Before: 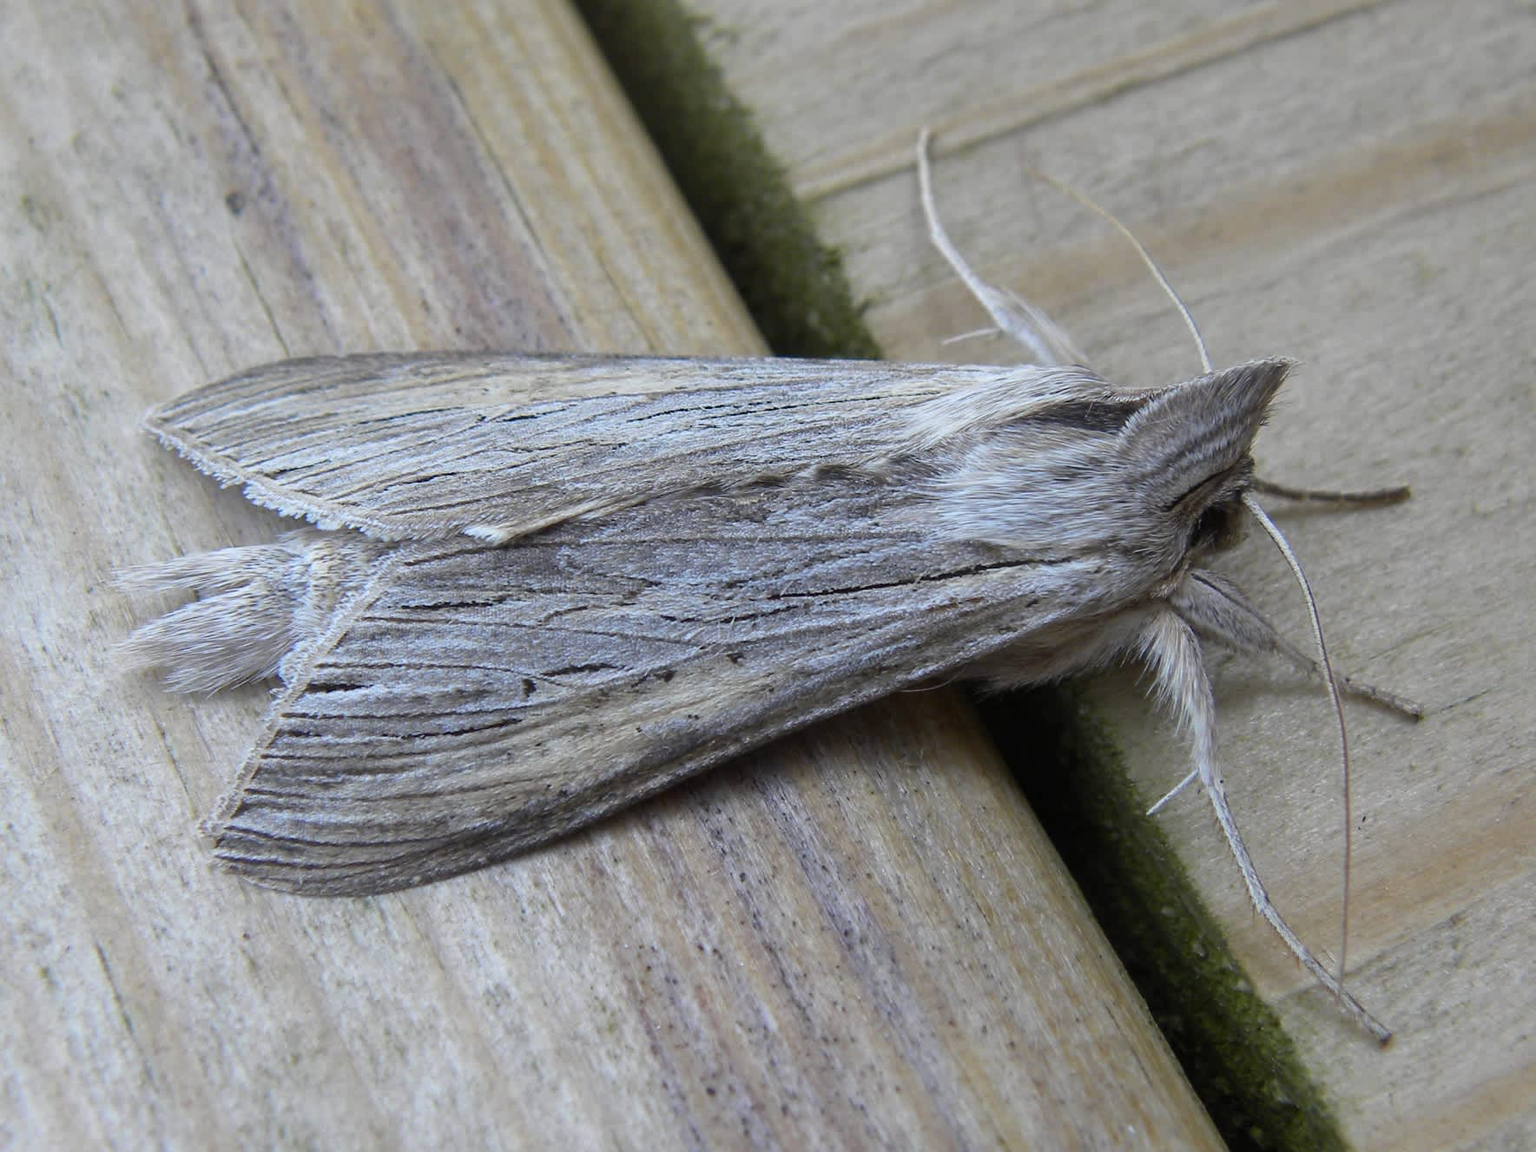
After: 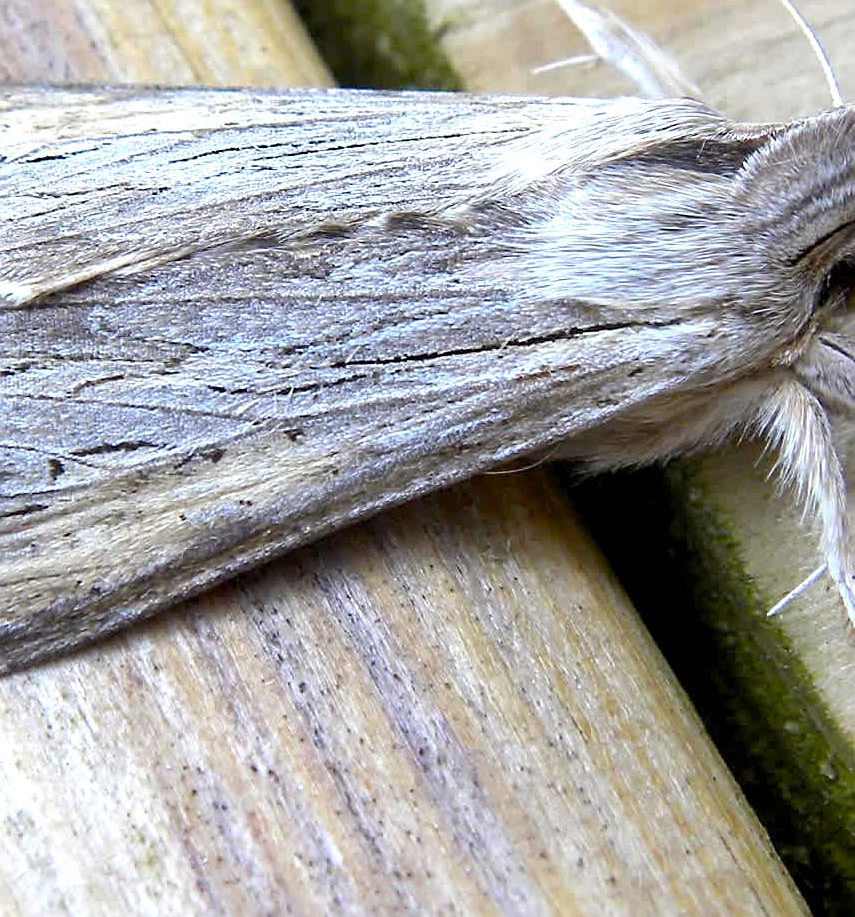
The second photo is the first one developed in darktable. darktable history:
exposure: black level correction 0, exposure 1 EV, compensate exposure bias true, compensate highlight preservation false
crop: left 31.306%, top 24.367%, right 20.309%, bottom 6.519%
sharpen: on, module defaults
color balance rgb: power › chroma 0.253%, power › hue 61.38°, global offset › luminance -0.848%, perceptual saturation grading › global saturation 29.918%, global vibrance 9.7%
